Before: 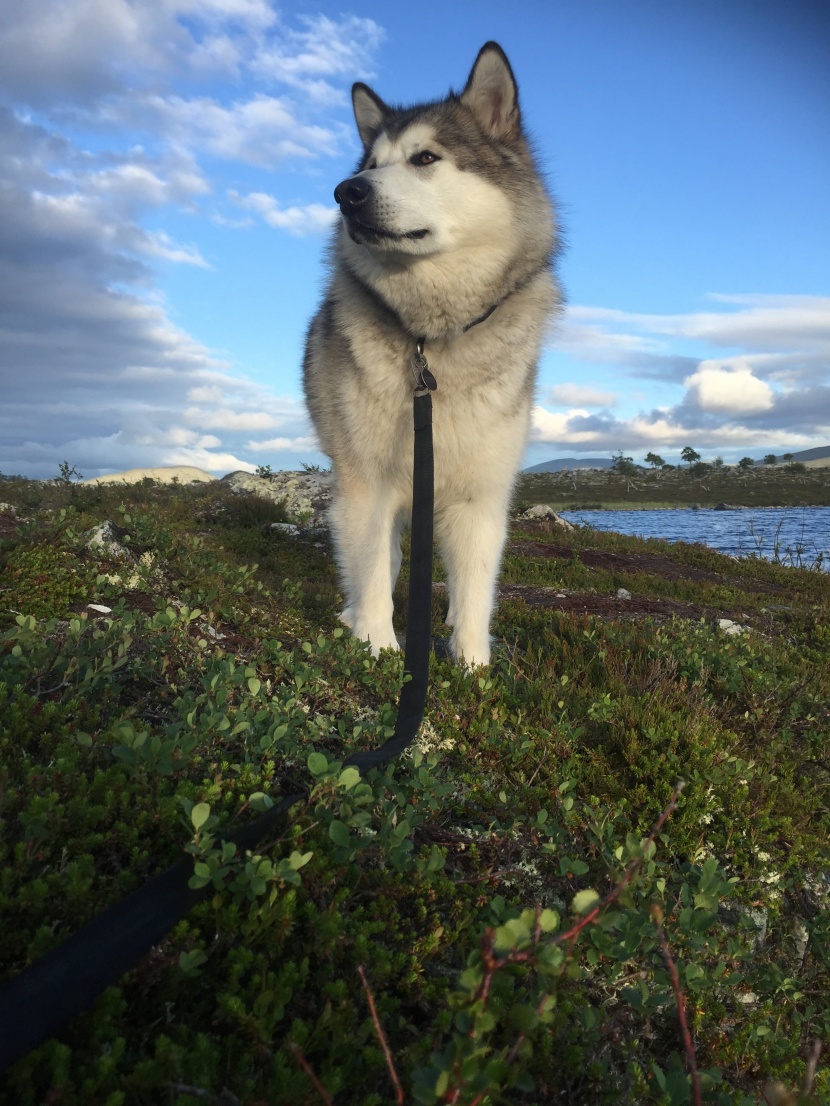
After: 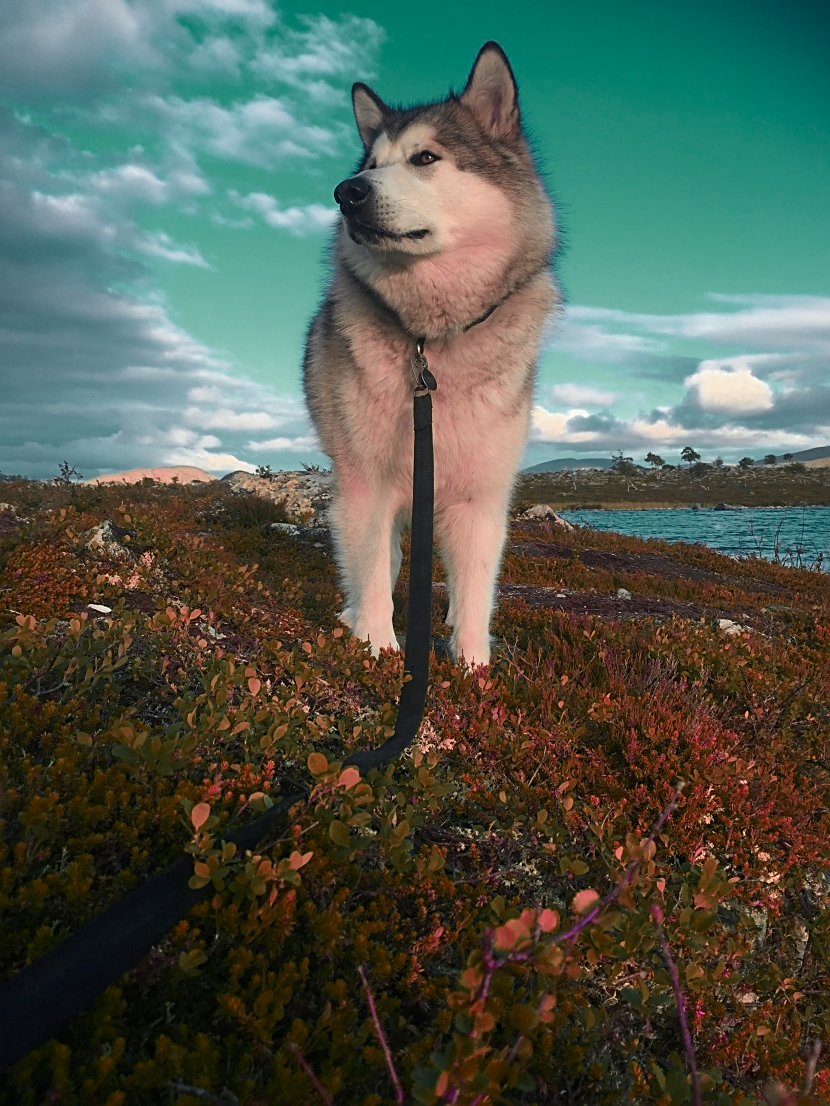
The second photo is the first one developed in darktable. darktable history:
sharpen: amount 0.55
color zones: curves: ch0 [(0.826, 0.353)]; ch1 [(0.242, 0.647) (0.889, 0.342)]; ch2 [(0.246, 0.089) (0.969, 0.068)]
